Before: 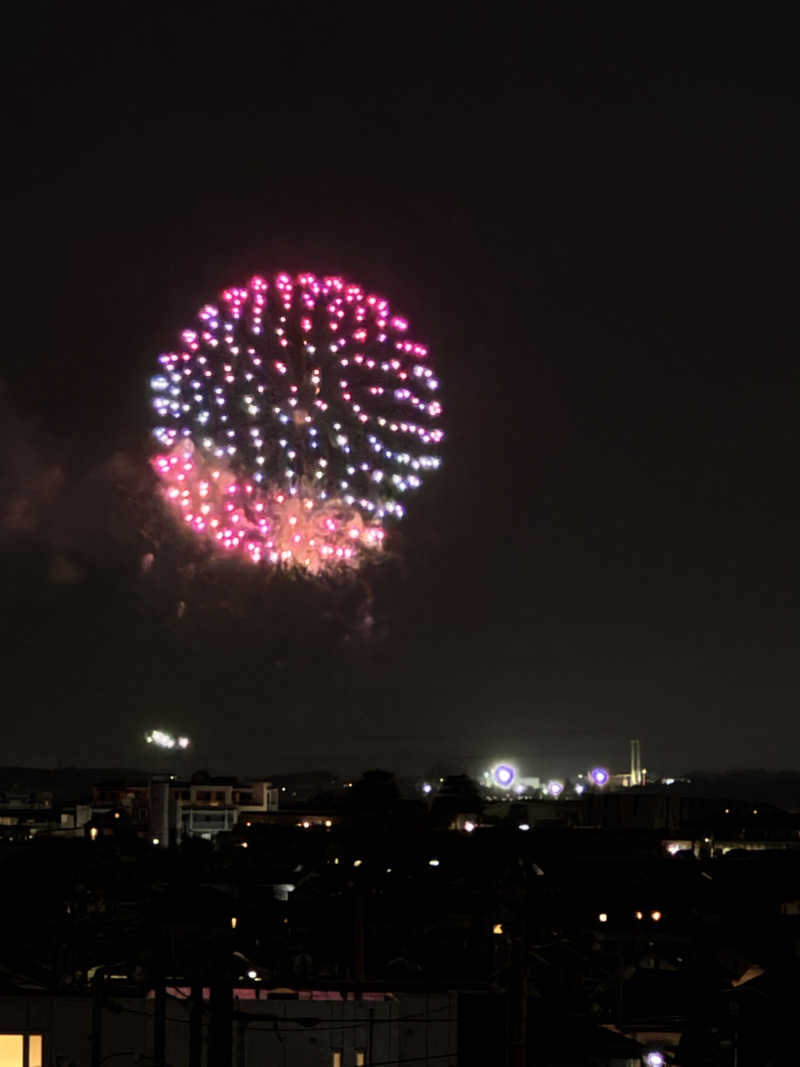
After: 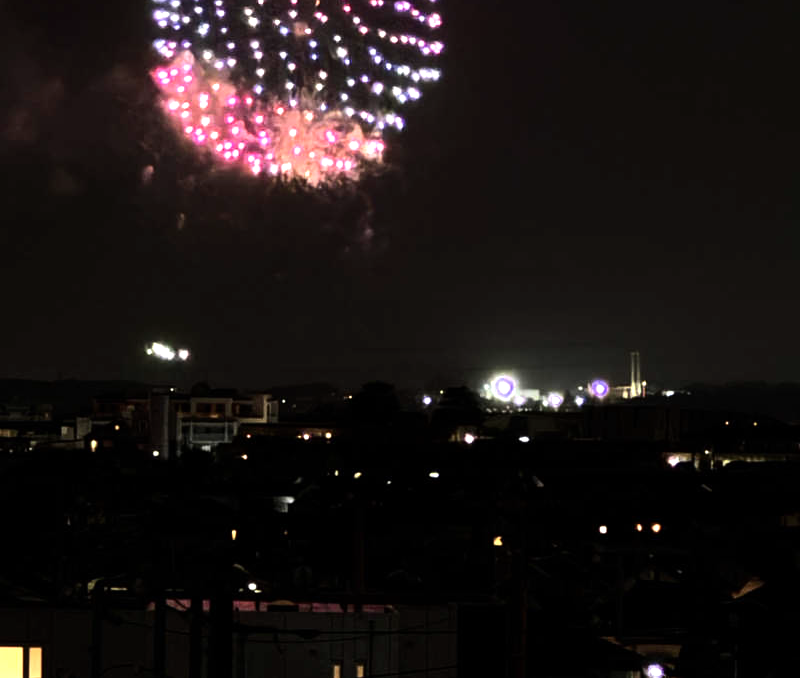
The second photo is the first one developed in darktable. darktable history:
crop and rotate: top 36.435%
tone equalizer: -8 EV -0.75 EV, -7 EV -0.7 EV, -6 EV -0.6 EV, -5 EV -0.4 EV, -3 EV 0.4 EV, -2 EV 0.6 EV, -1 EV 0.7 EV, +0 EV 0.75 EV, edges refinement/feathering 500, mask exposure compensation -1.57 EV, preserve details no
